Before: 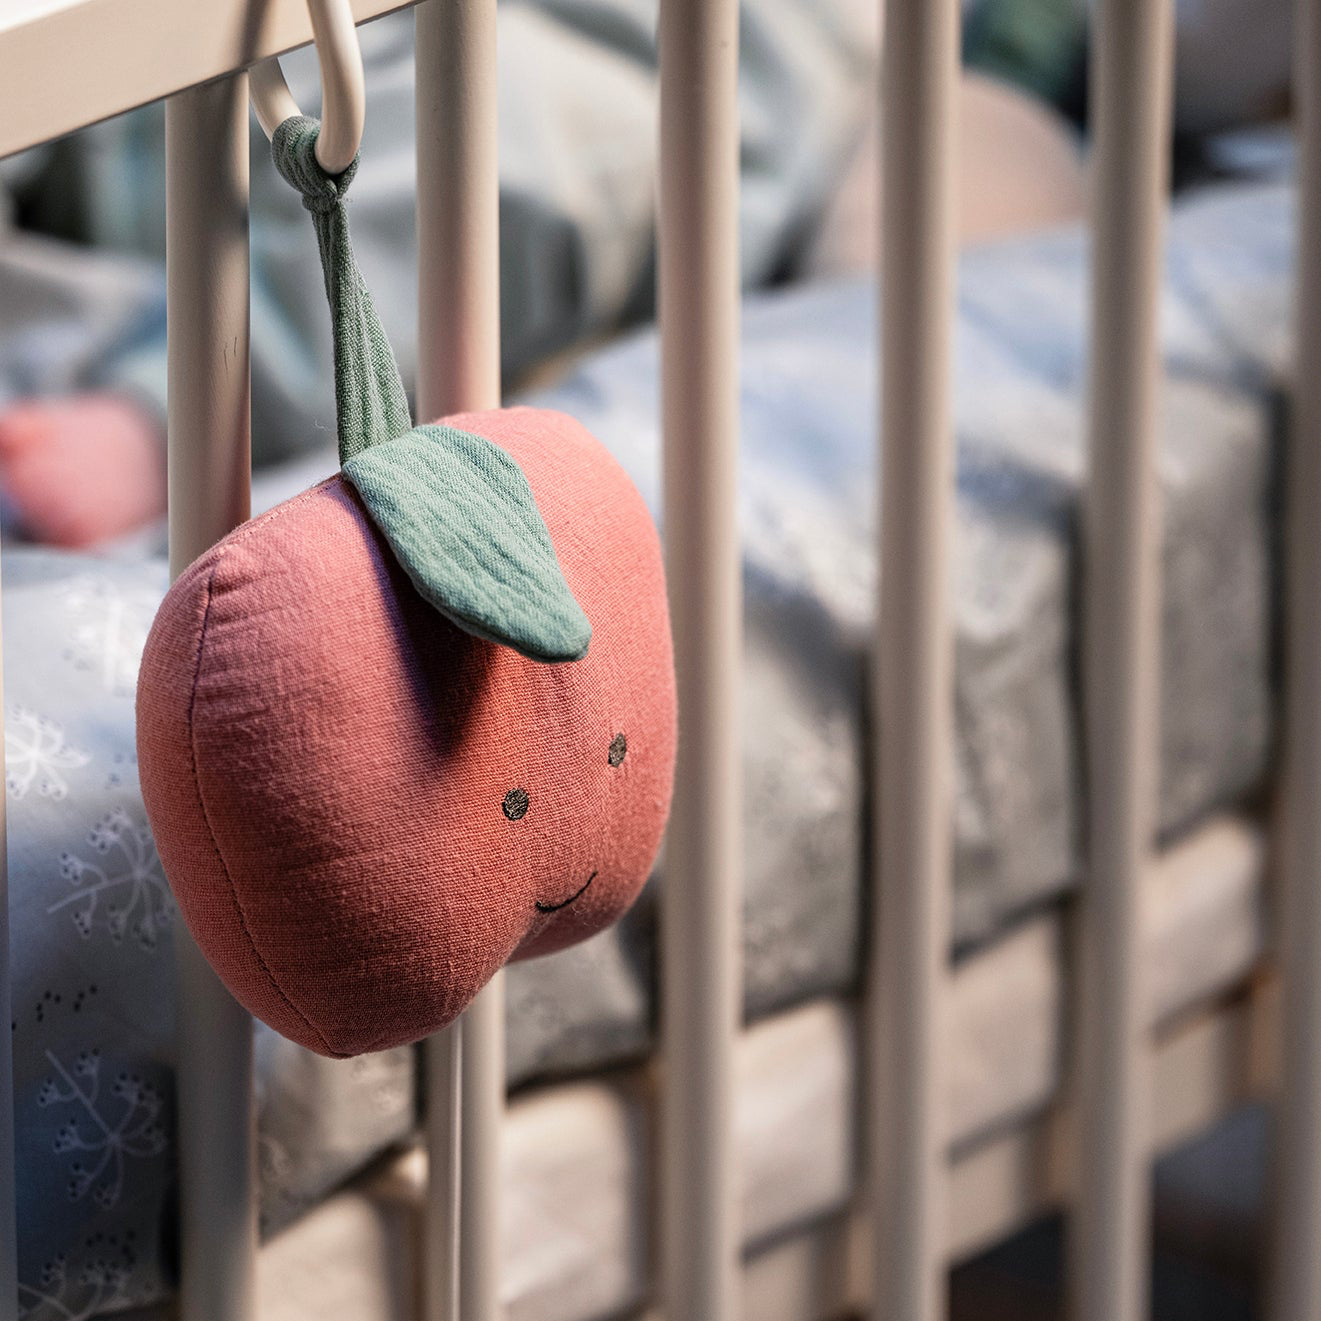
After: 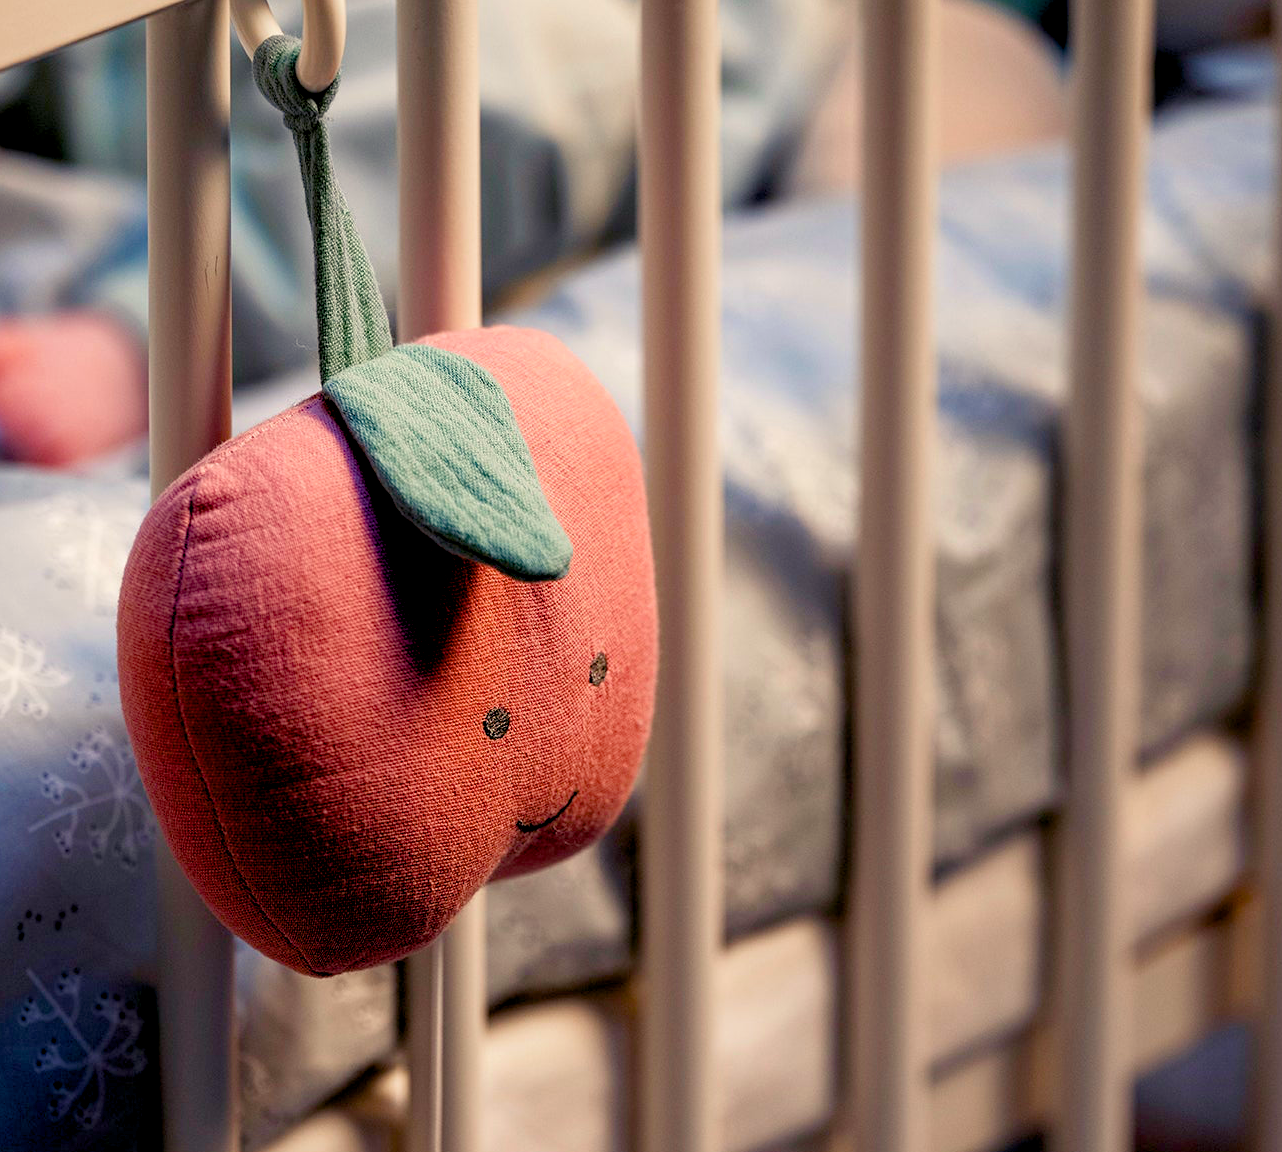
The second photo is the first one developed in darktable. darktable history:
velvia: strength 15%
color balance rgb: shadows lift › chroma 3%, shadows lift › hue 280.8°, power › hue 330°, highlights gain › chroma 3%, highlights gain › hue 75.6°, global offset › luminance -1%, perceptual saturation grading › global saturation 20%, perceptual saturation grading › highlights -25%, perceptual saturation grading › shadows 50%, global vibrance 20%
crop: left 1.507%, top 6.147%, right 1.379%, bottom 6.637%
